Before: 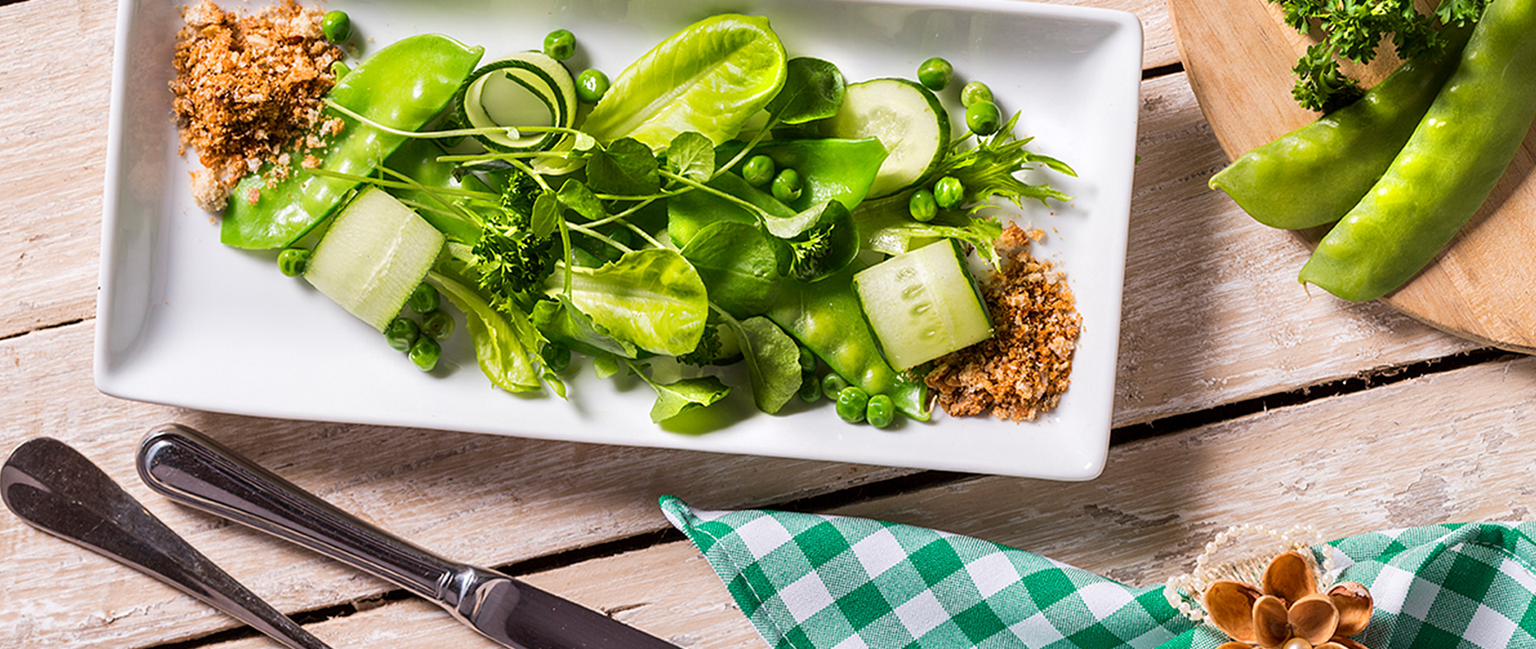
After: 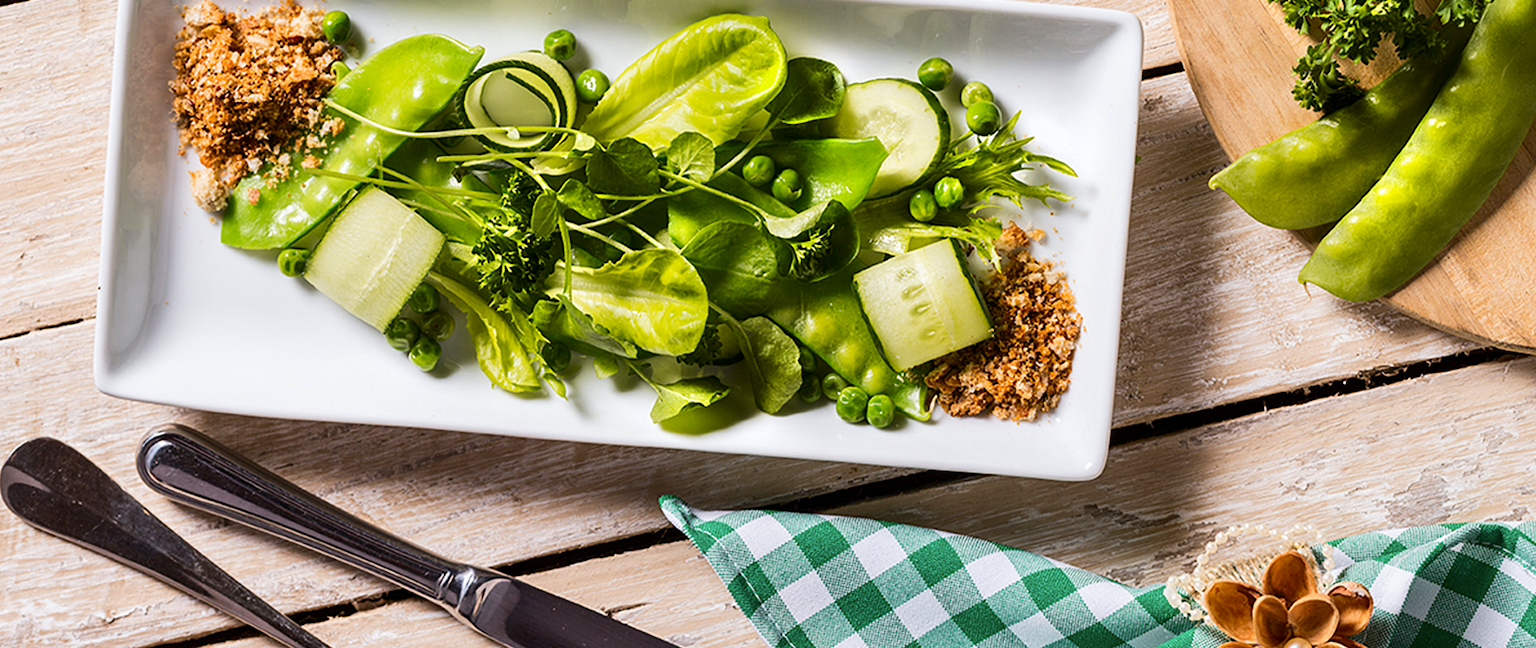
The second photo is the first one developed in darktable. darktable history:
tone curve: curves: ch0 [(0, 0) (0.227, 0.17) (0.766, 0.774) (1, 1)]; ch1 [(0, 0) (0.114, 0.127) (0.437, 0.452) (0.498, 0.495) (0.579, 0.576) (1, 1)]; ch2 [(0, 0) (0.233, 0.259) (0.493, 0.492) (0.568, 0.579) (1, 1)], color space Lab, independent channels, preserve colors none
